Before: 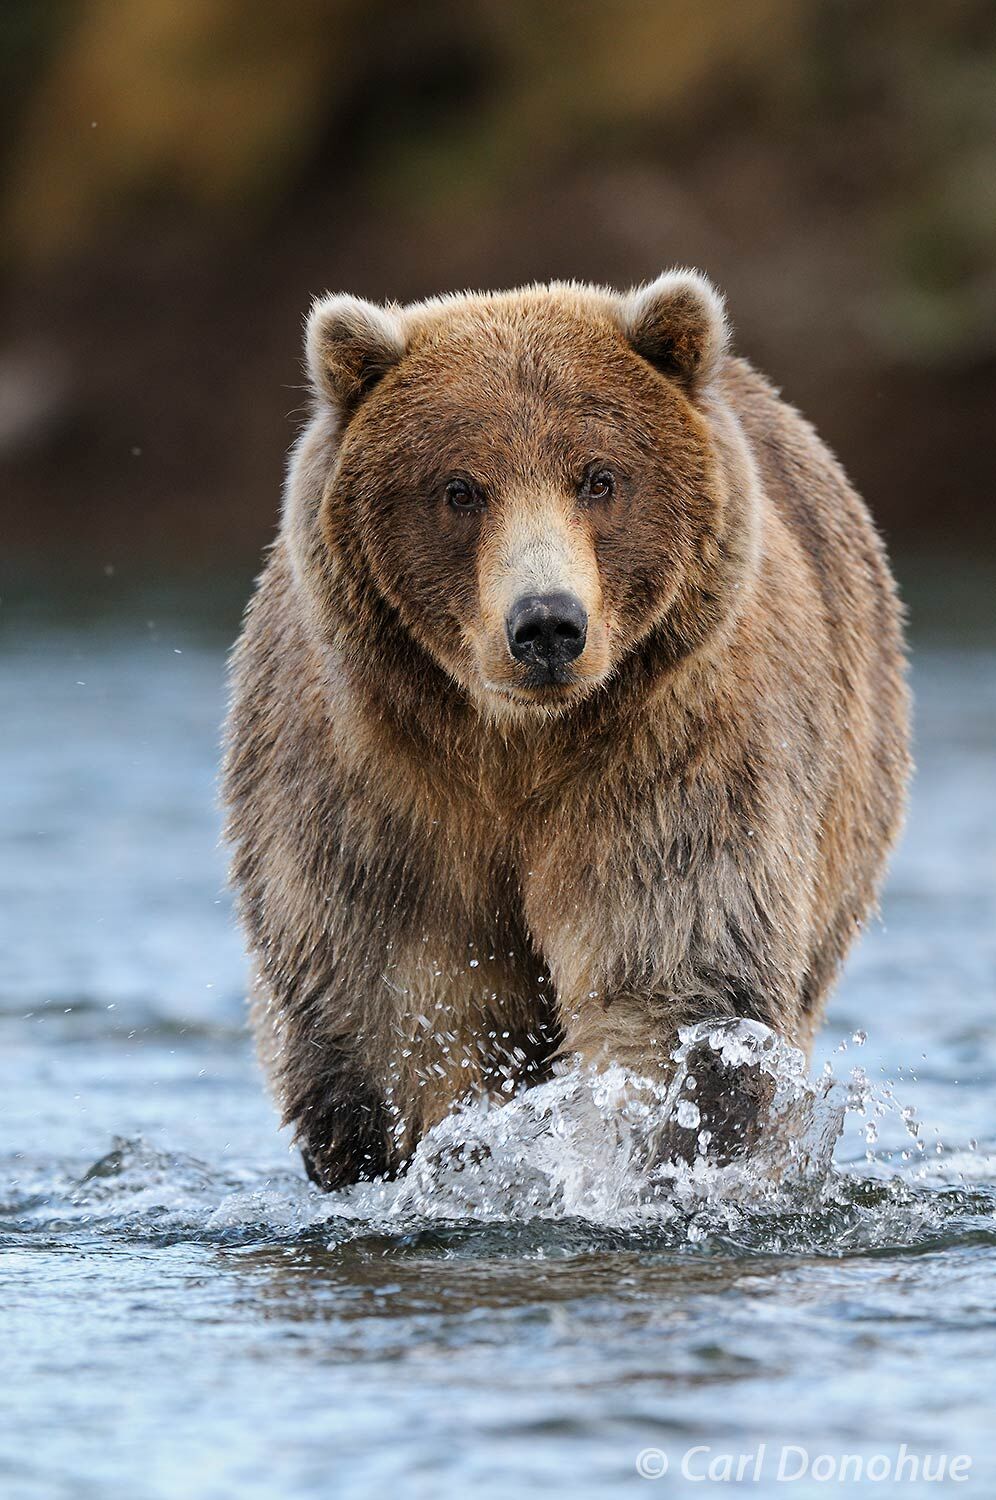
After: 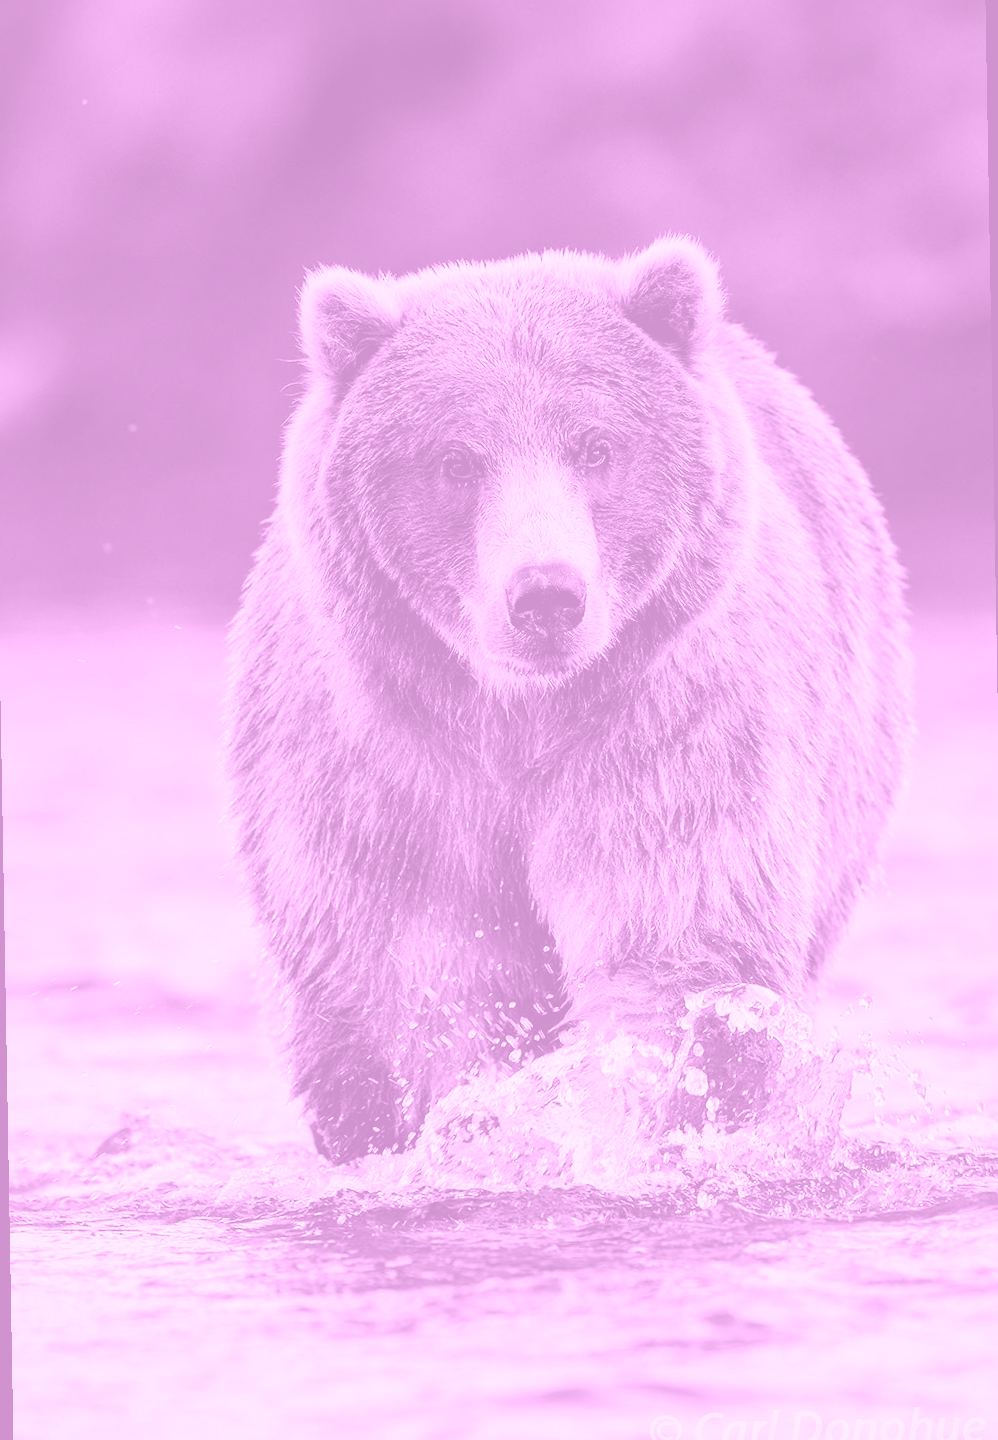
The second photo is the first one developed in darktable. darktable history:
rotate and perspective: rotation -1°, crop left 0.011, crop right 0.989, crop top 0.025, crop bottom 0.975
colorize: hue 331.2°, saturation 75%, source mix 30.28%, lightness 70.52%, version 1
color correction: highlights a* 10.12, highlights b* 39.04, shadows a* 14.62, shadows b* 3.37
color calibration: illuminant as shot in camera, x 0.369, y 0.376, temperature 4328.46 K, gamut compression 3
local contrast: mode bilateral grid, contrast 25, coarseness 60, detail 151%, midtone range 0.2
tone equalizer: -8 EV -0.417 EV, -7 EV -0.389 EV, -6 EV -0.333 EV, -5 EV -0.222 EV, -3 EV 0.222 EV, -2 EV 0.333 EV, -1 EV 0.389 EV, +0 EV 0.417 EV, edges refinement/feathering 500, mask exposure compensation -1.57 EV, preserve details no
